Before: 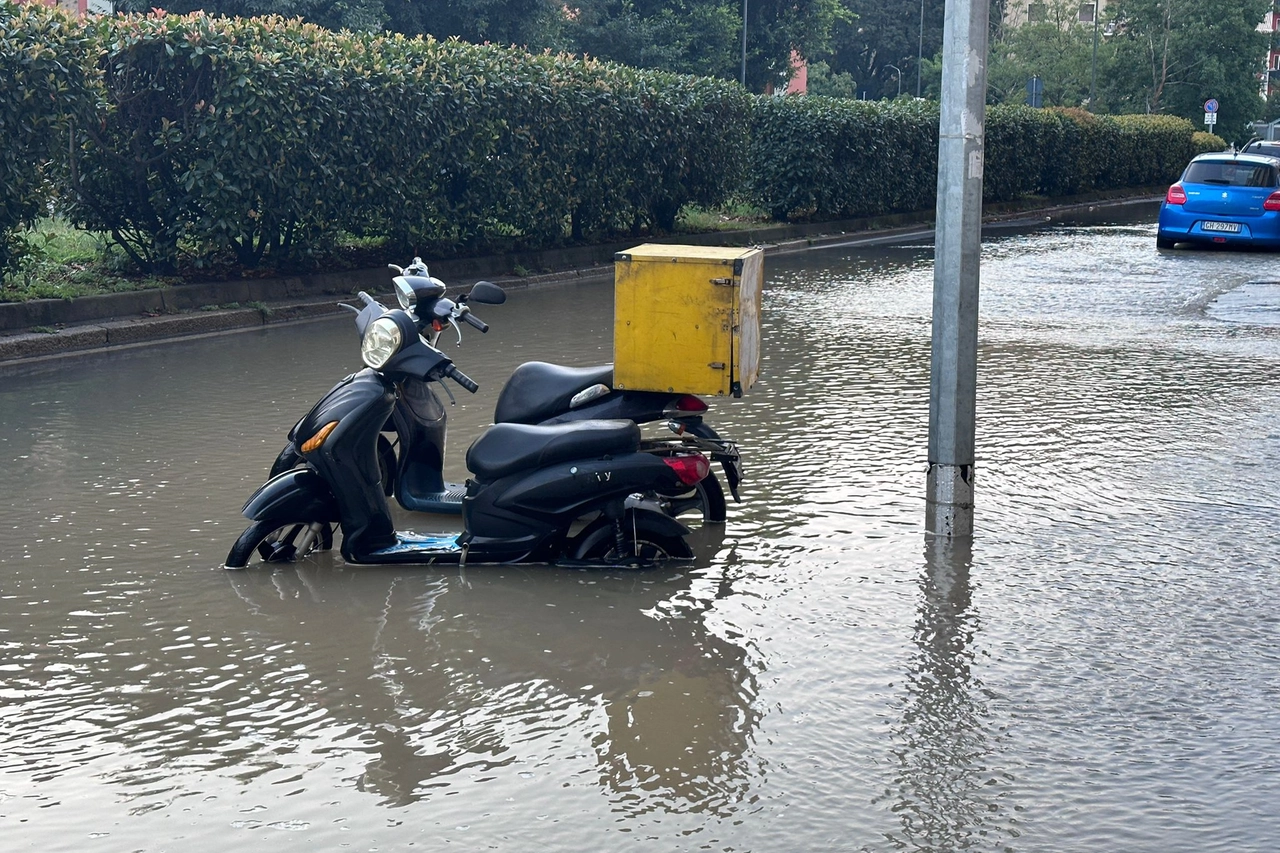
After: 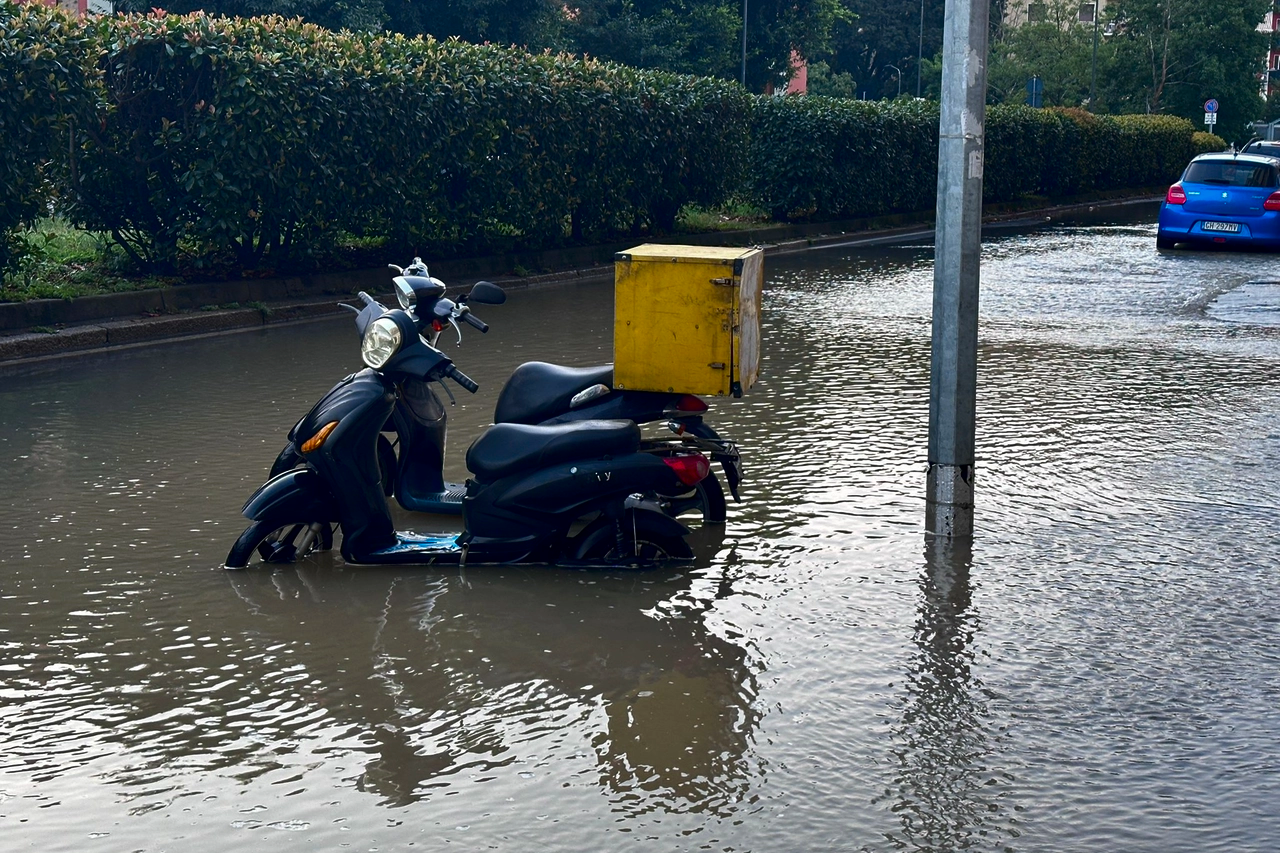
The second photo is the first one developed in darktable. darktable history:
contrast brightness saturation: brightness -0.255, saturation 0.203
